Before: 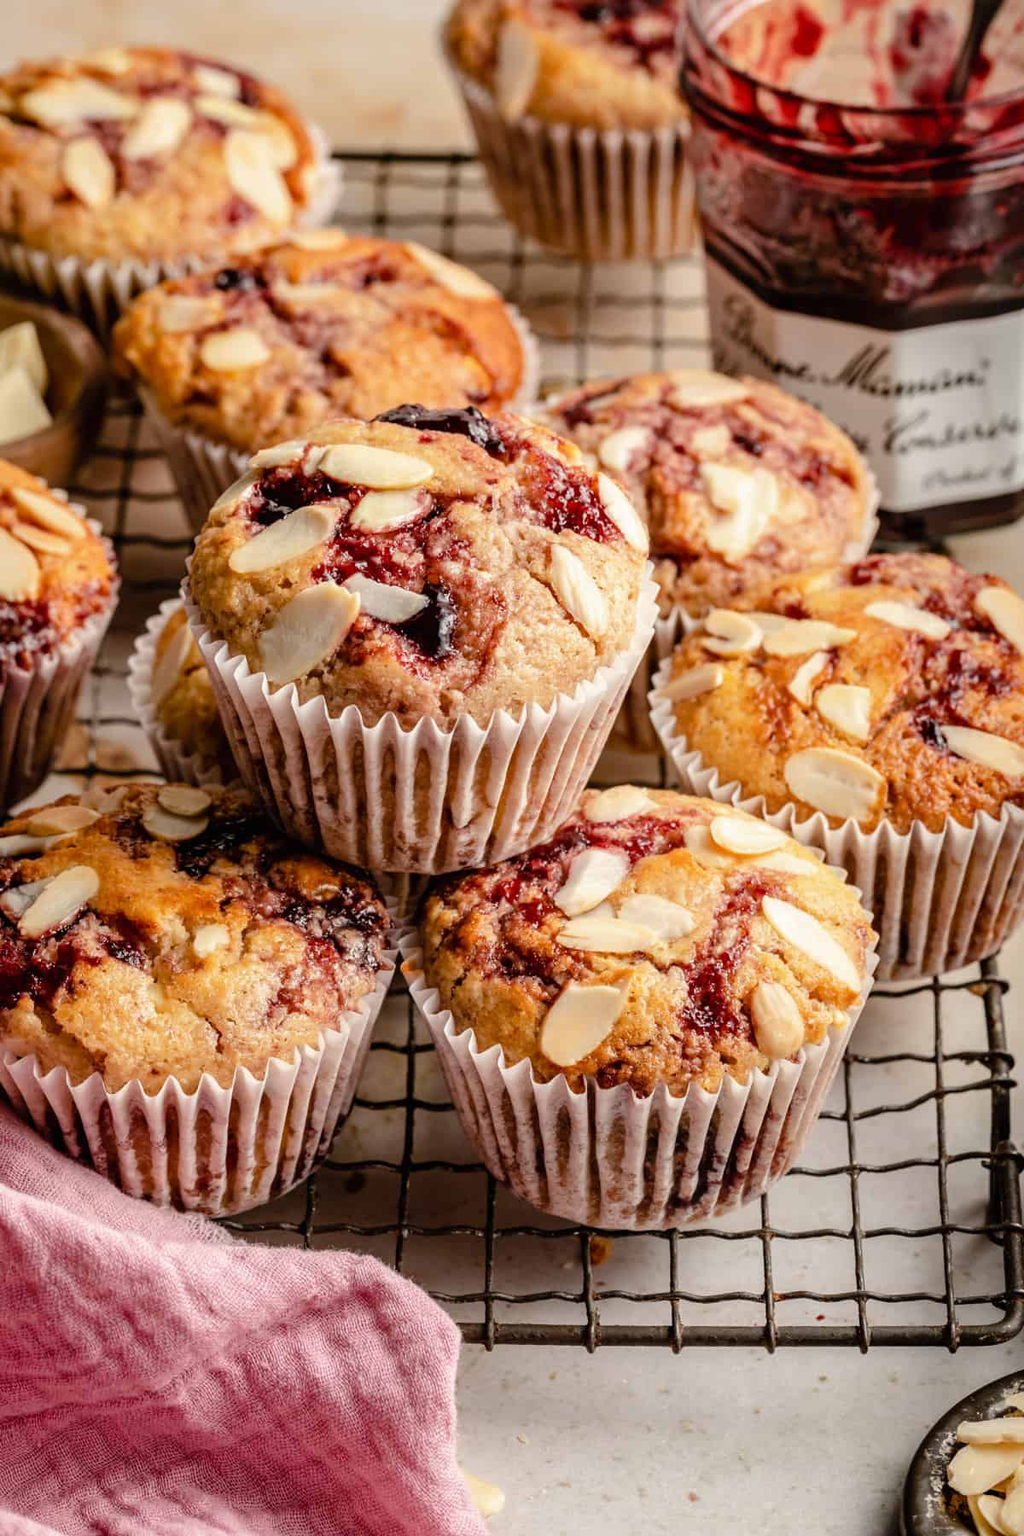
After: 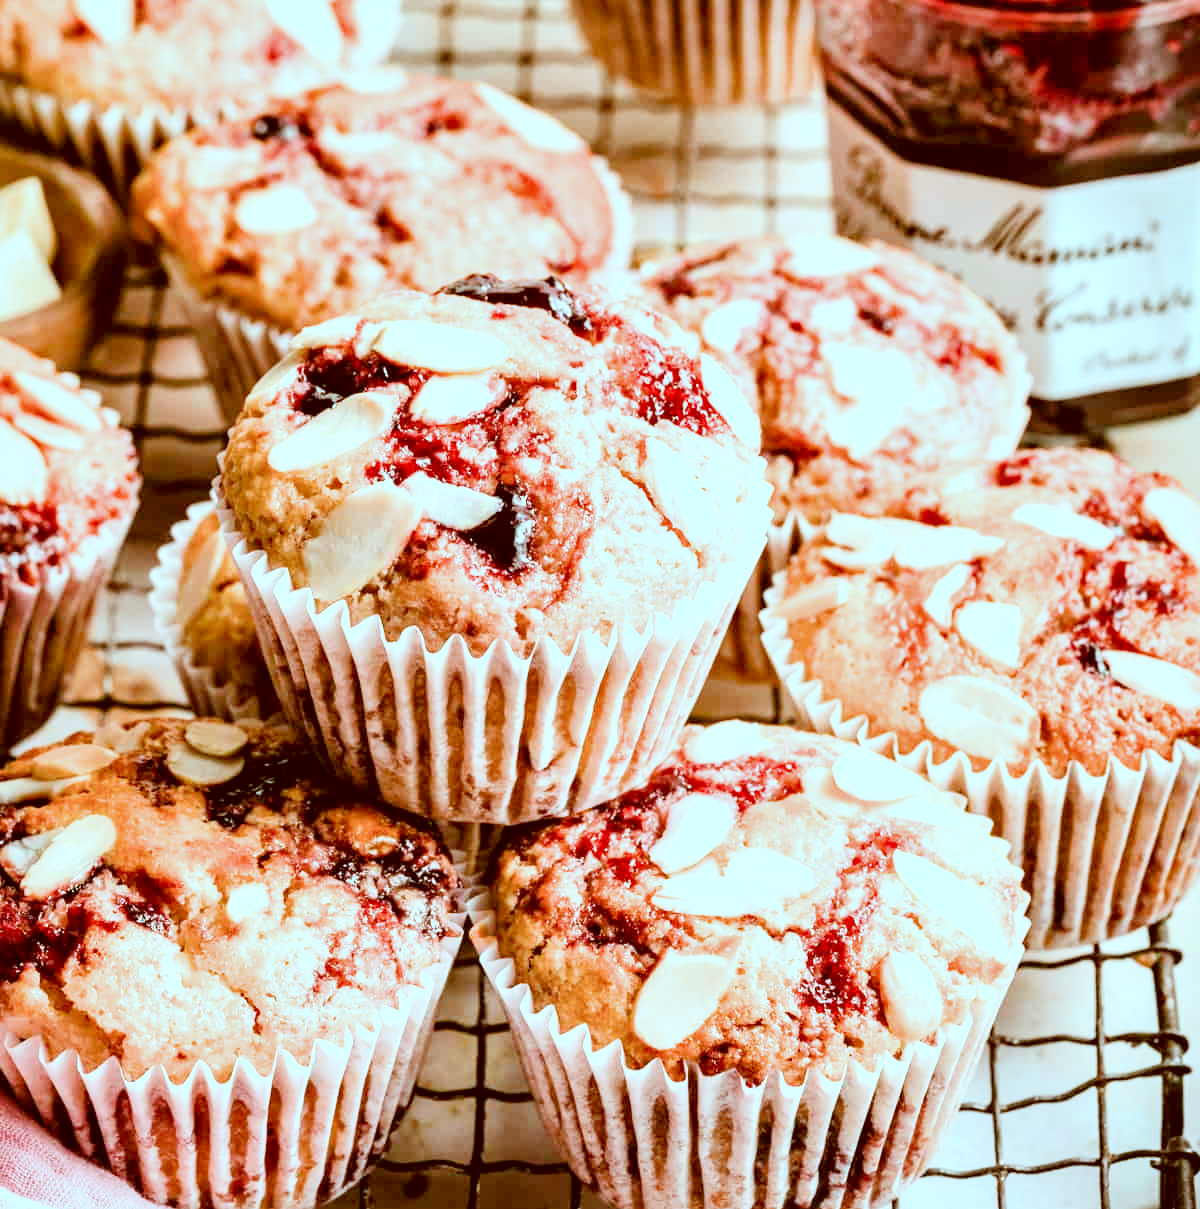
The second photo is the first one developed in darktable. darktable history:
exposure: black level correction 0, exposure 1.663 EV, compensate exposure bias true, compensate highlight preservation false
local contrast: mode bilateral grid, contrast 25, coarseness 51, detail 121%, midtone range 0.2
color correction: highlights a* -14.27, highlights b* -16.64, shadows a* 10.9, shadows b* 28.94
filmic rgb: black relative exposure -7.99 EV, white relative exposure 4.05 EV, hardness 4.14
crop: top 11.165%, bottom 21.657%
